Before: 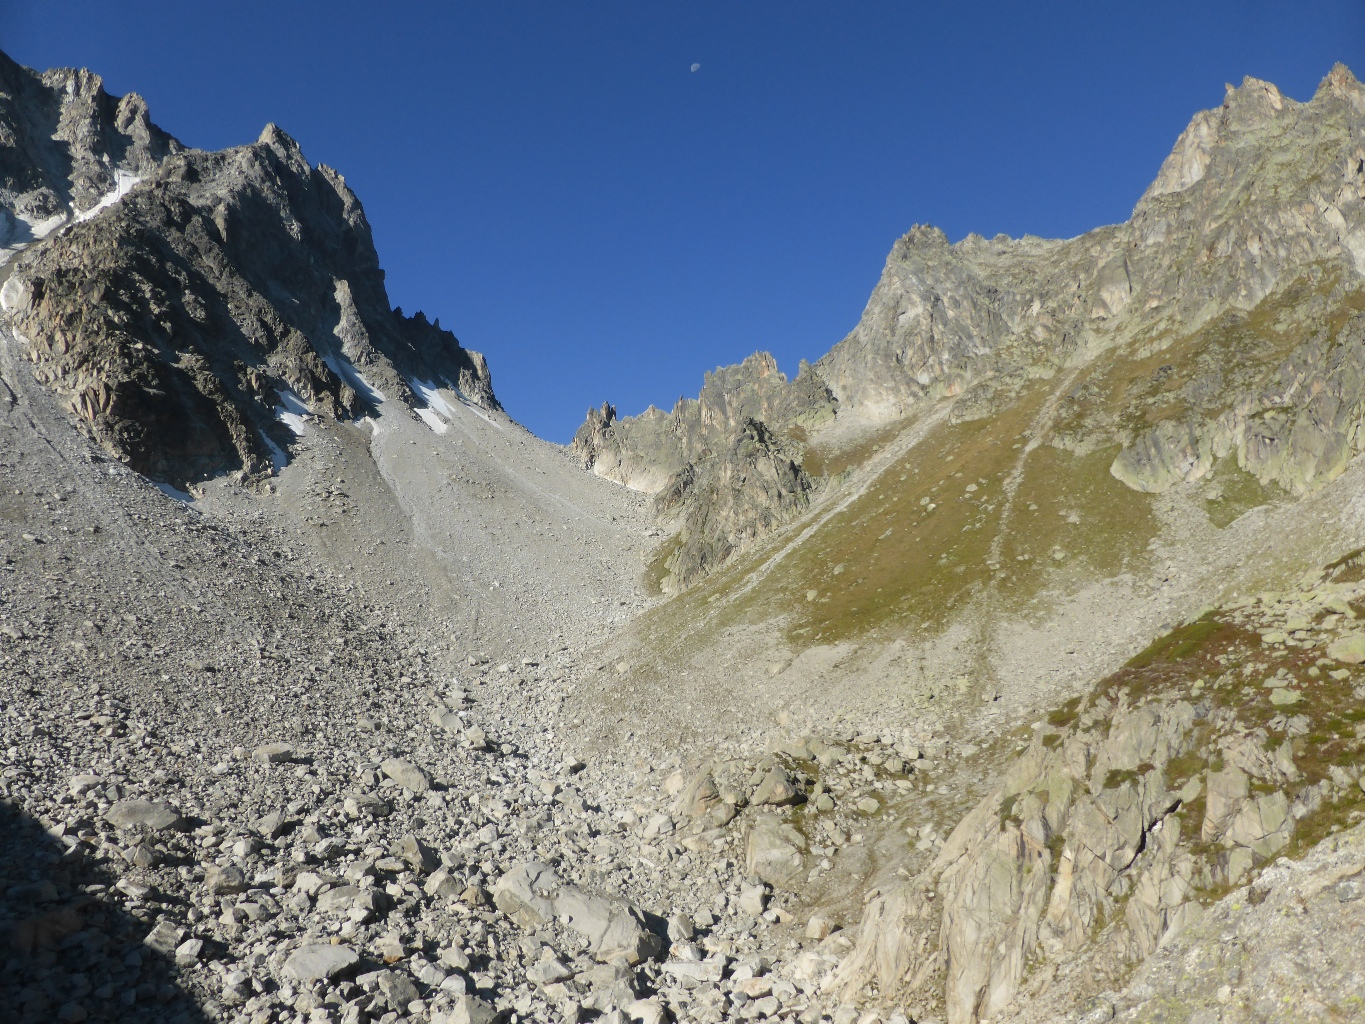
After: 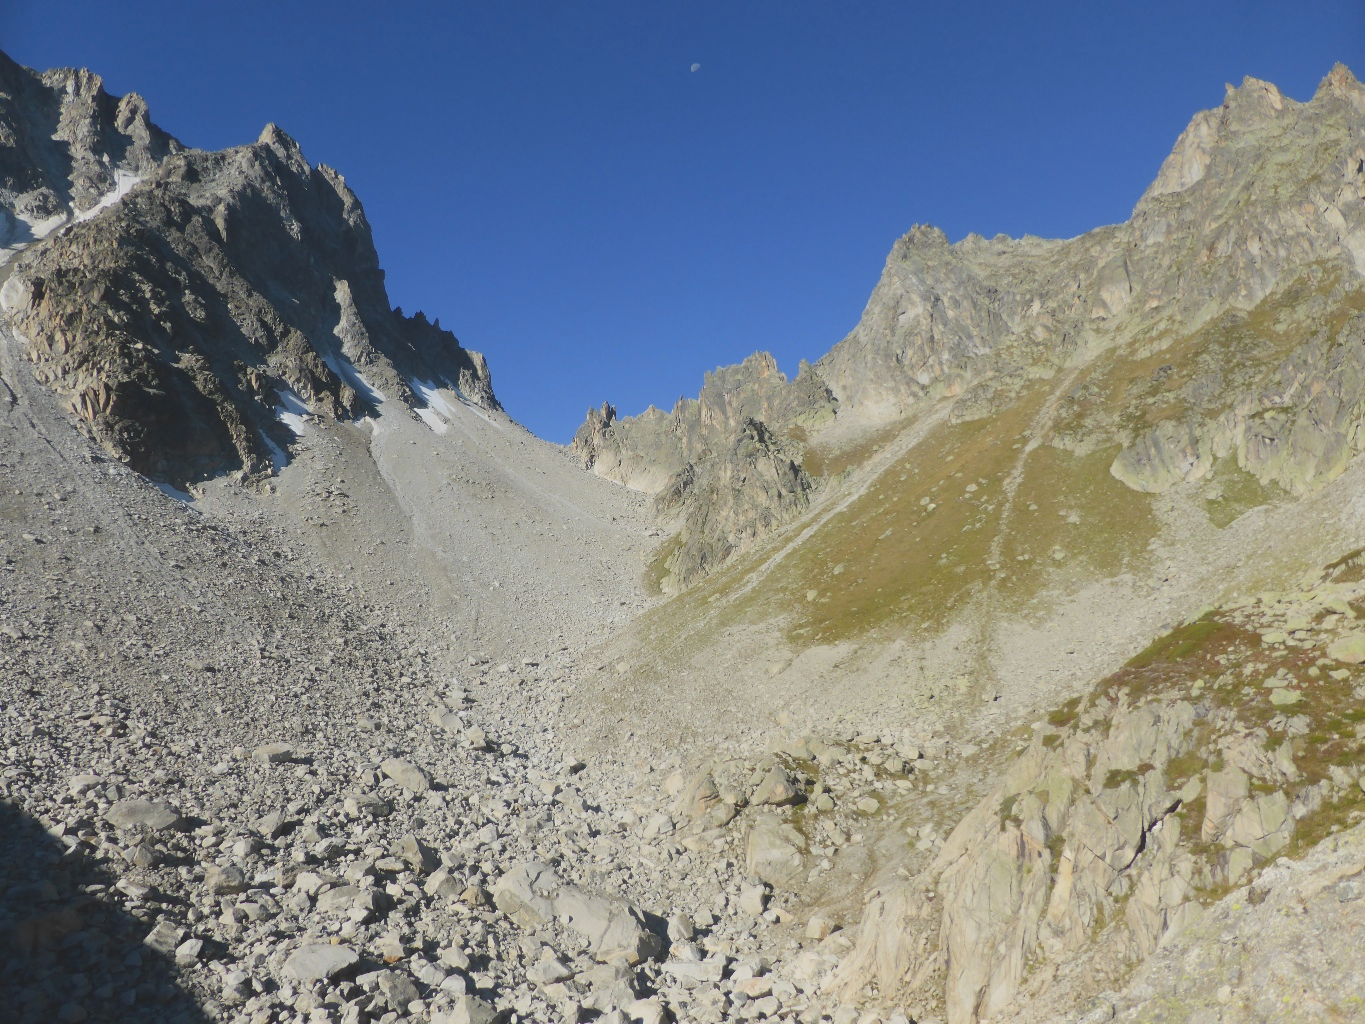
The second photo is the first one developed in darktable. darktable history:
contrast brightness saturation: contrast 0.155, brightness 0.048
local contrast: detail 71%
